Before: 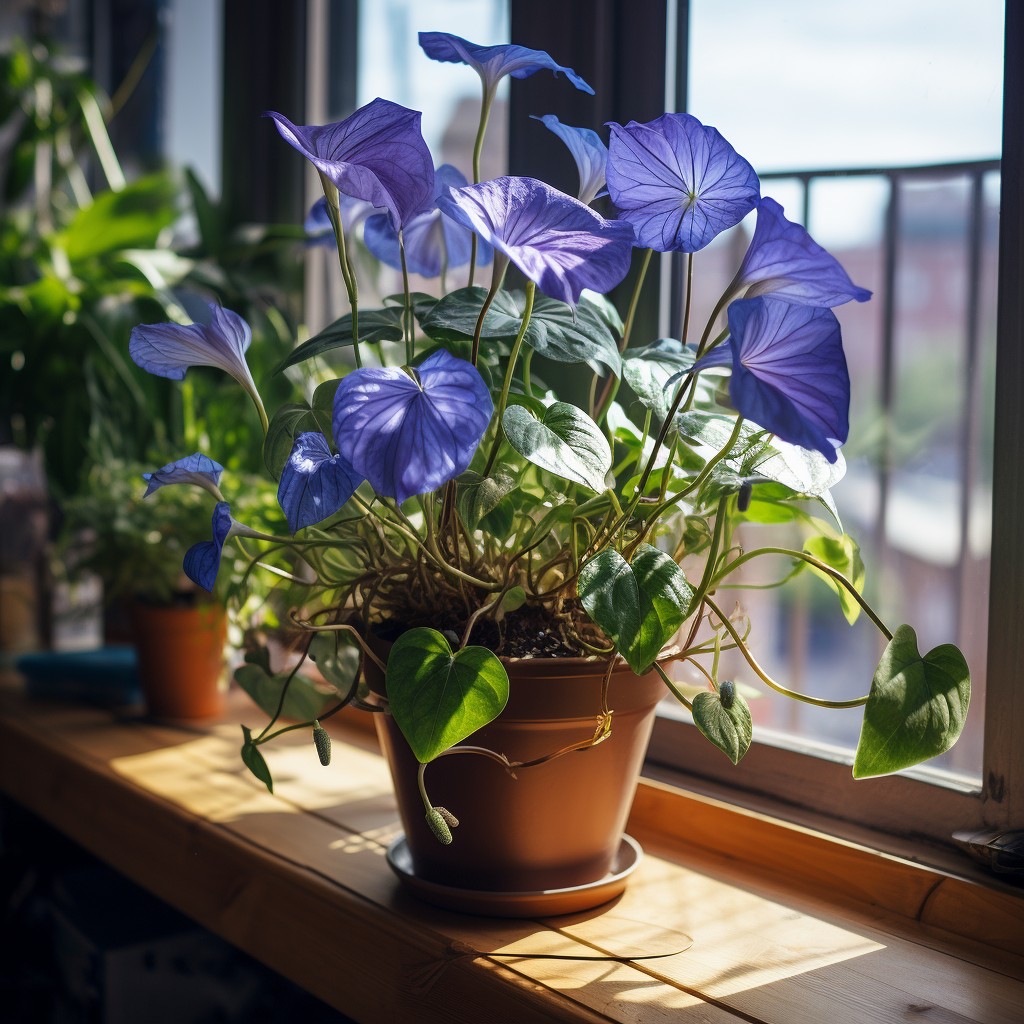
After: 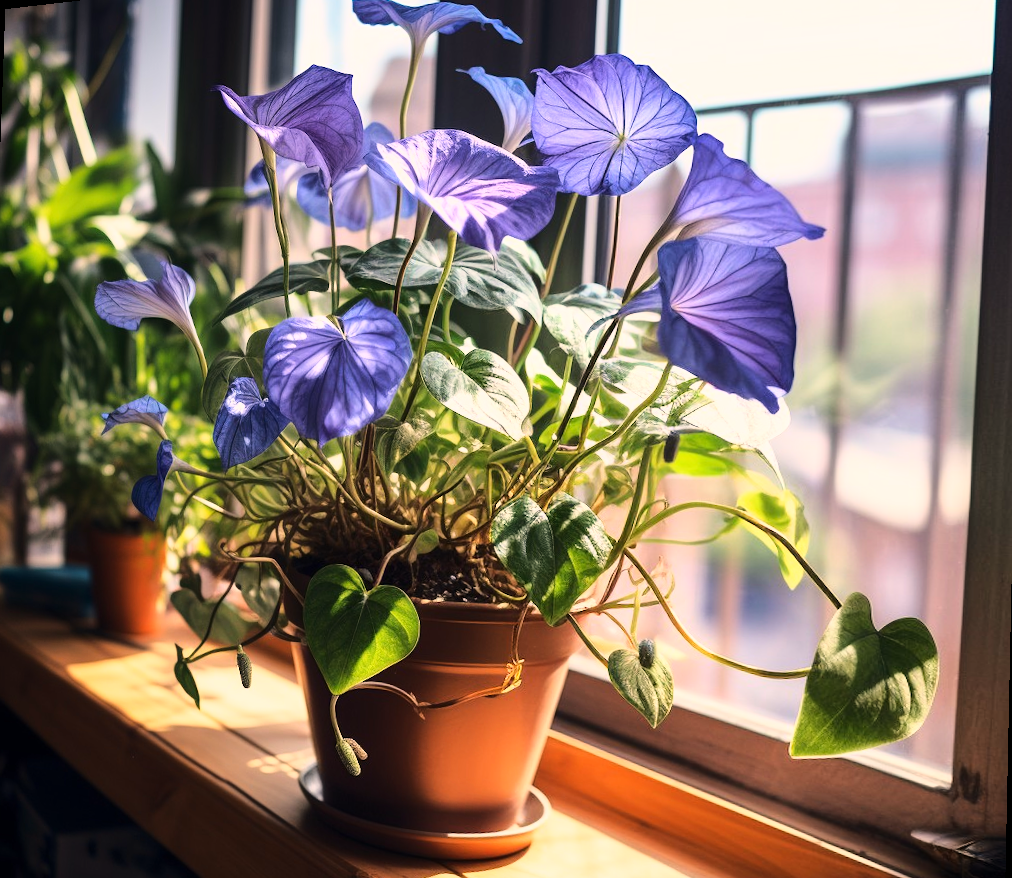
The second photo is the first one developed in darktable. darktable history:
white balance: red 1.127, blue 0.943
rotate and perspective: rotation 1.69°, lens shift (vertical) -0.023, lens shift (horizontal) -0.291, crop left 0.025, crop right 0.988, crop top 0.092, crop bottom 0.842
base curve: curves: ch0 [(0, 0) (0.028, 0.03) (0.121, 0.232) (0.46, 0.748) (0.859, 0.968) (1, 1)]
